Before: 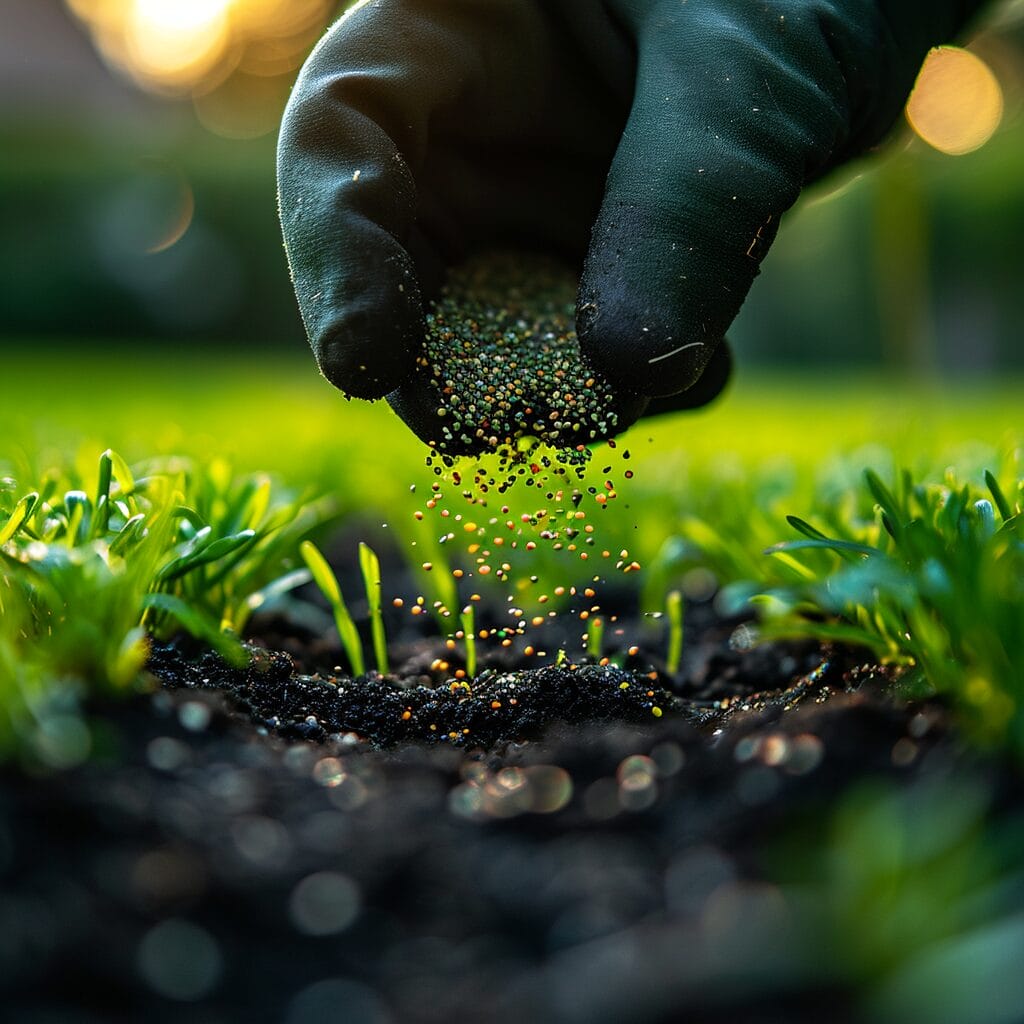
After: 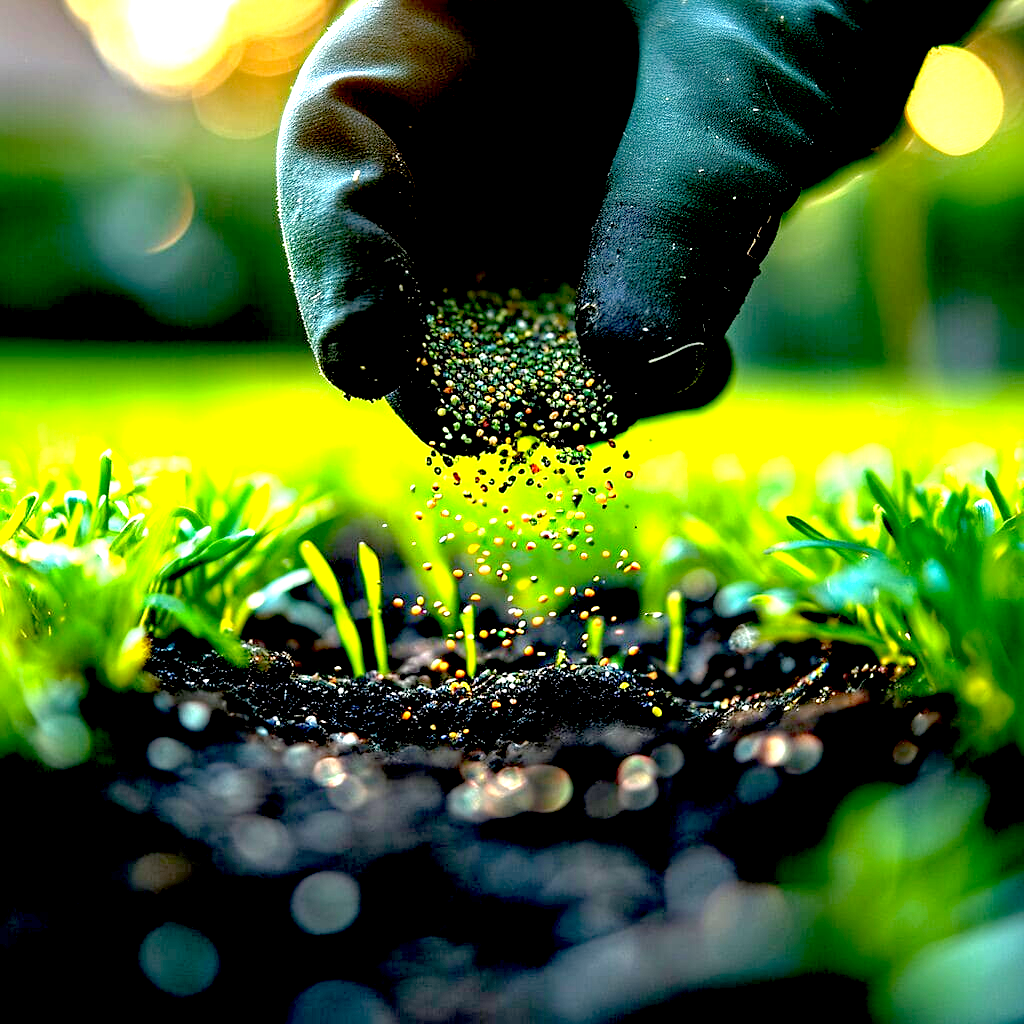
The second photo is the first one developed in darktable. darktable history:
shadows and highlights: shadows 25, highlights -25
exposure: black level correction 0.016, exposure 1.774 EV, compensate highlight preservation false
